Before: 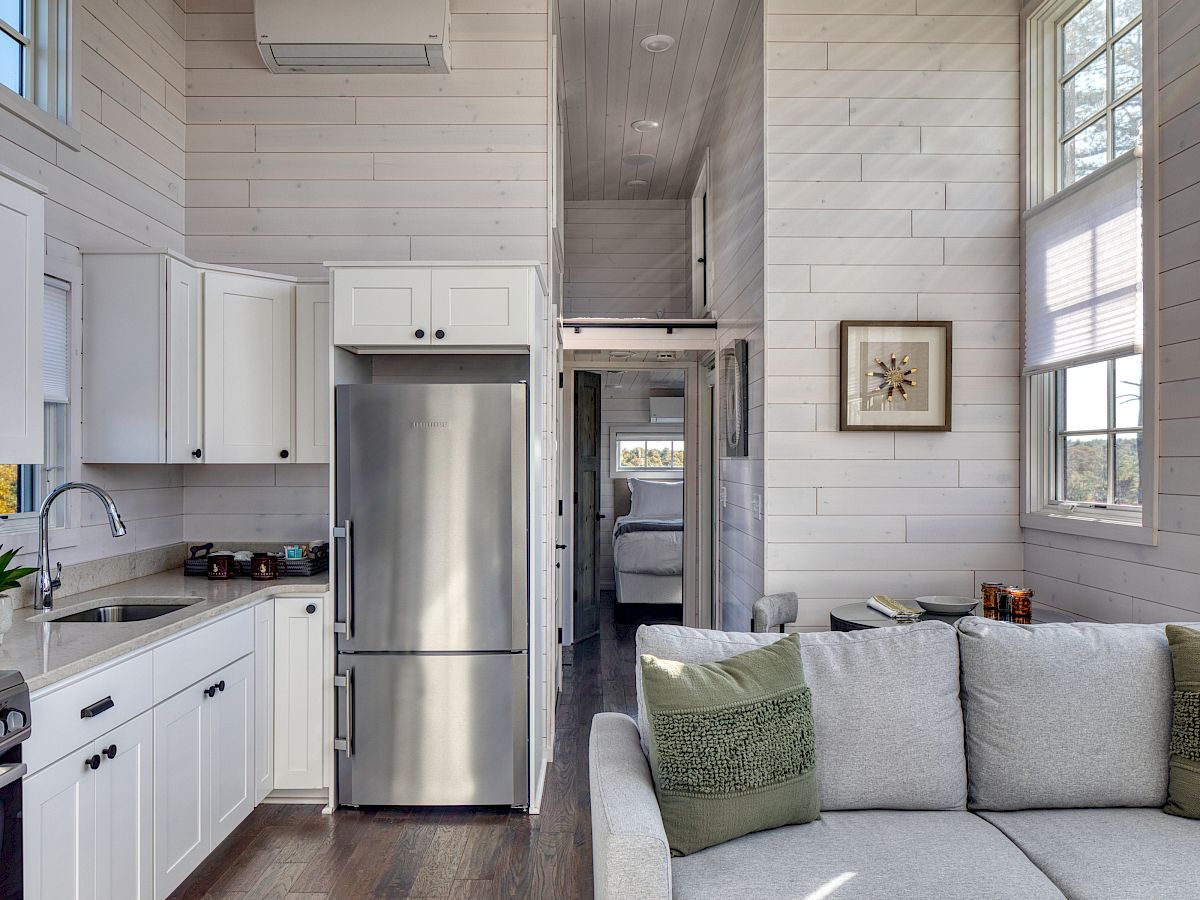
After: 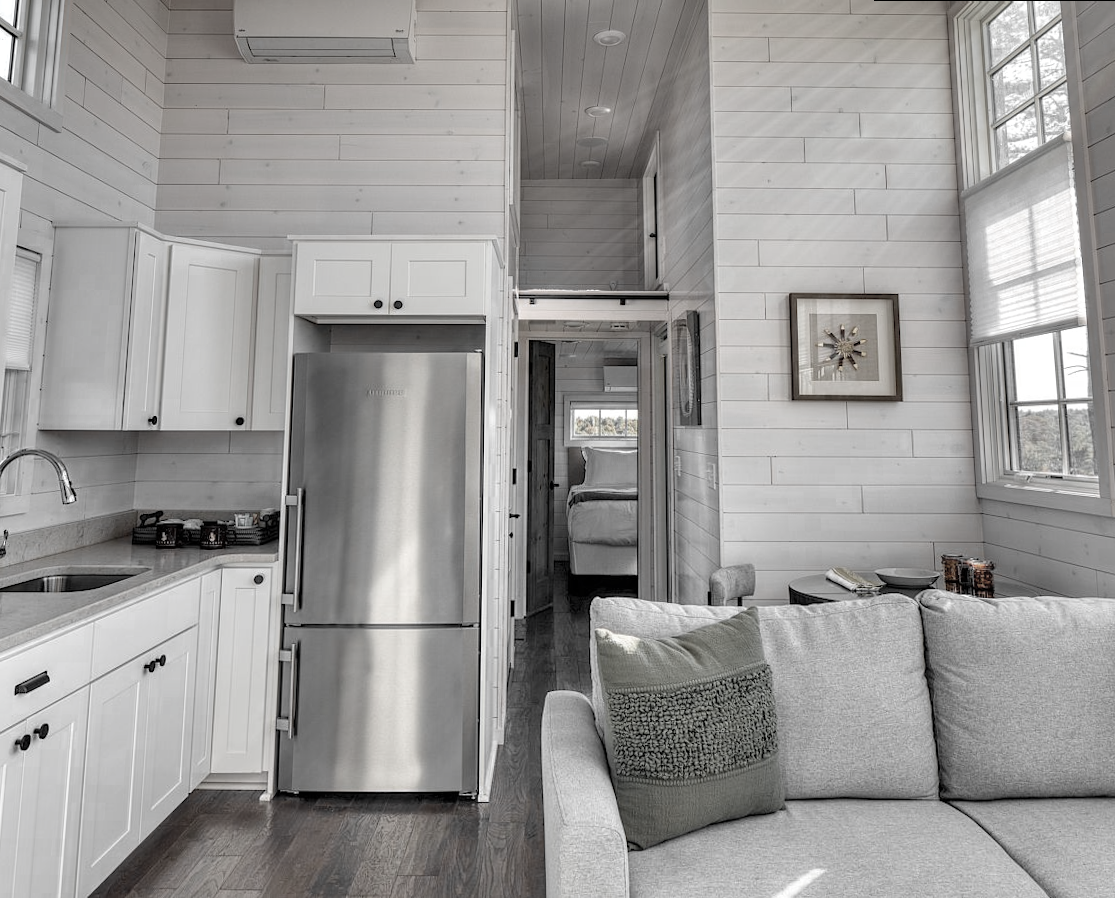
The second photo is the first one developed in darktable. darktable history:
rotate and perspective: rotation 0.215°, lens shift (vertical) -0.139, crop left 0.069, crop right 0.939, crop top 0.002, crop bottom 0.996
color zones: curves: ch0 [(0, 0.613) (0.01, 0.613) (0.245, 0.448) (0.498, 0.529) (0.642, 0.665) (0.879, 0.777) (0.99, 0.613)]; ch1 [(0, 0.035) (0.121, 0.189) (0.259, 0.197) (0.415, 0.061) (0.589, 0.022) (0.732, 0.022) (0.857, 0.026) (0.991, 0.053)]
